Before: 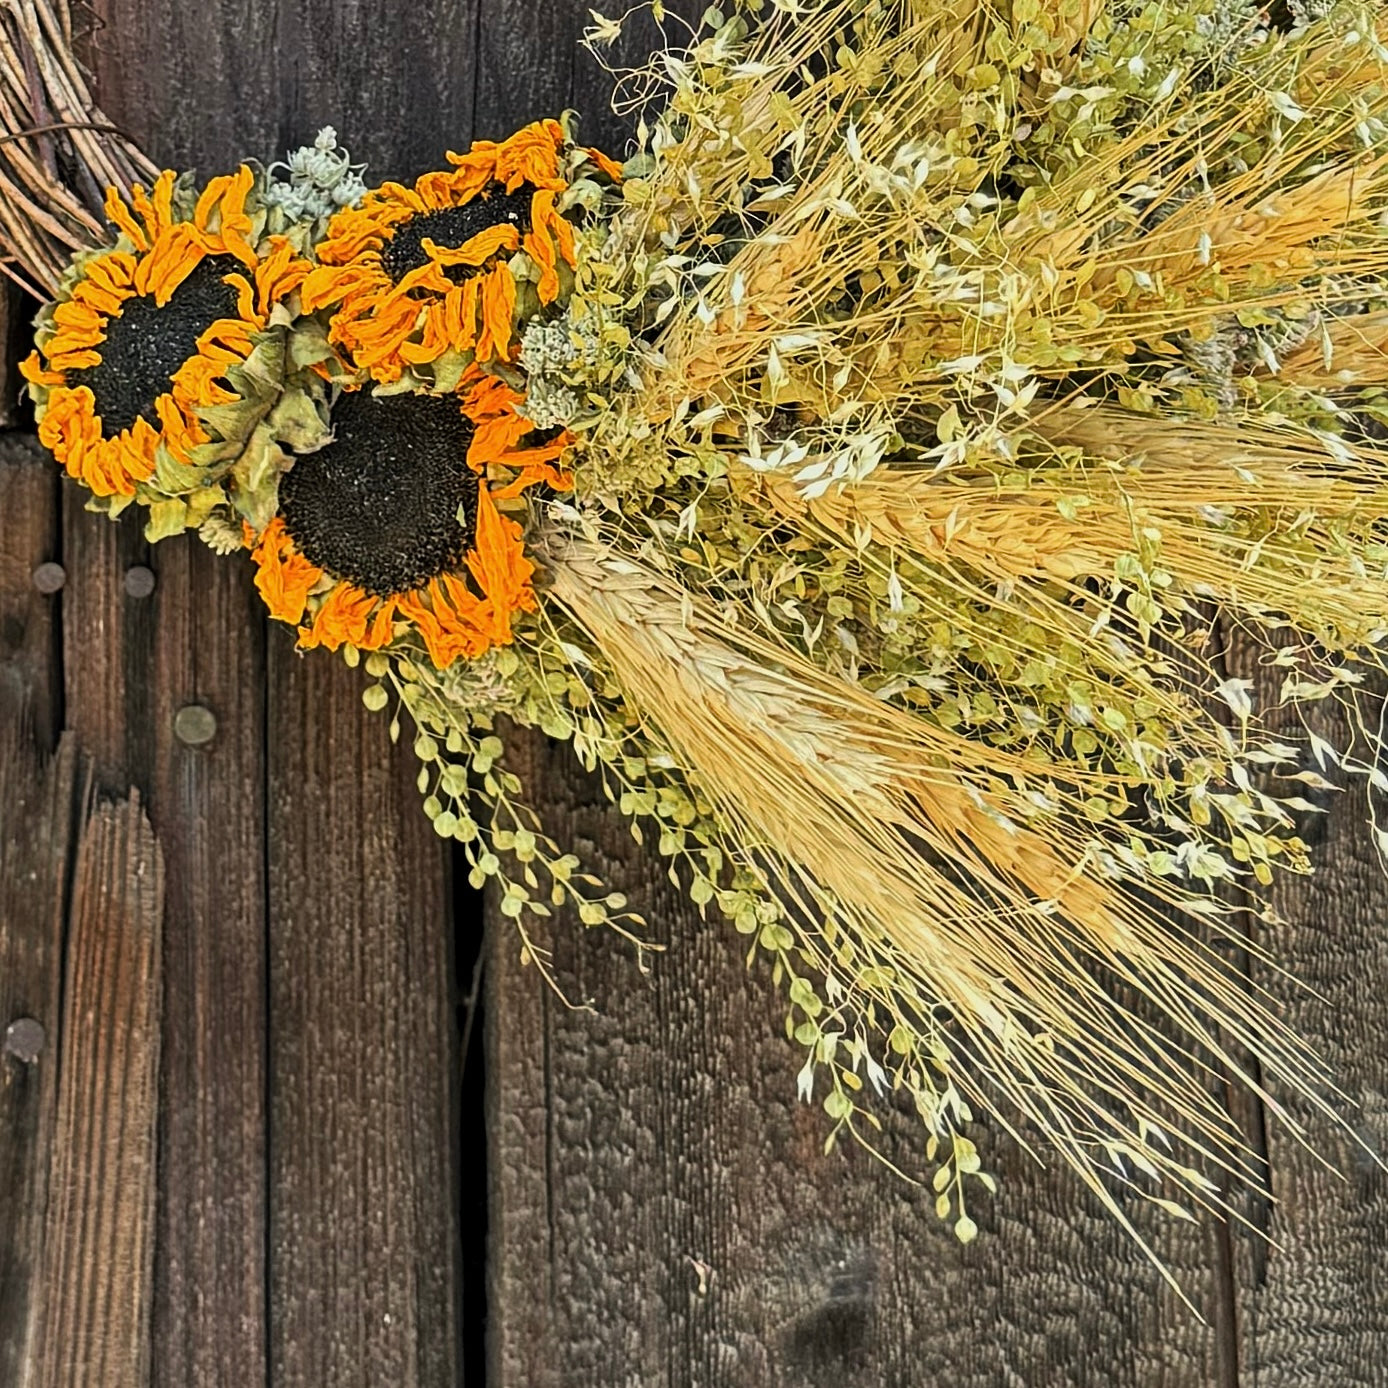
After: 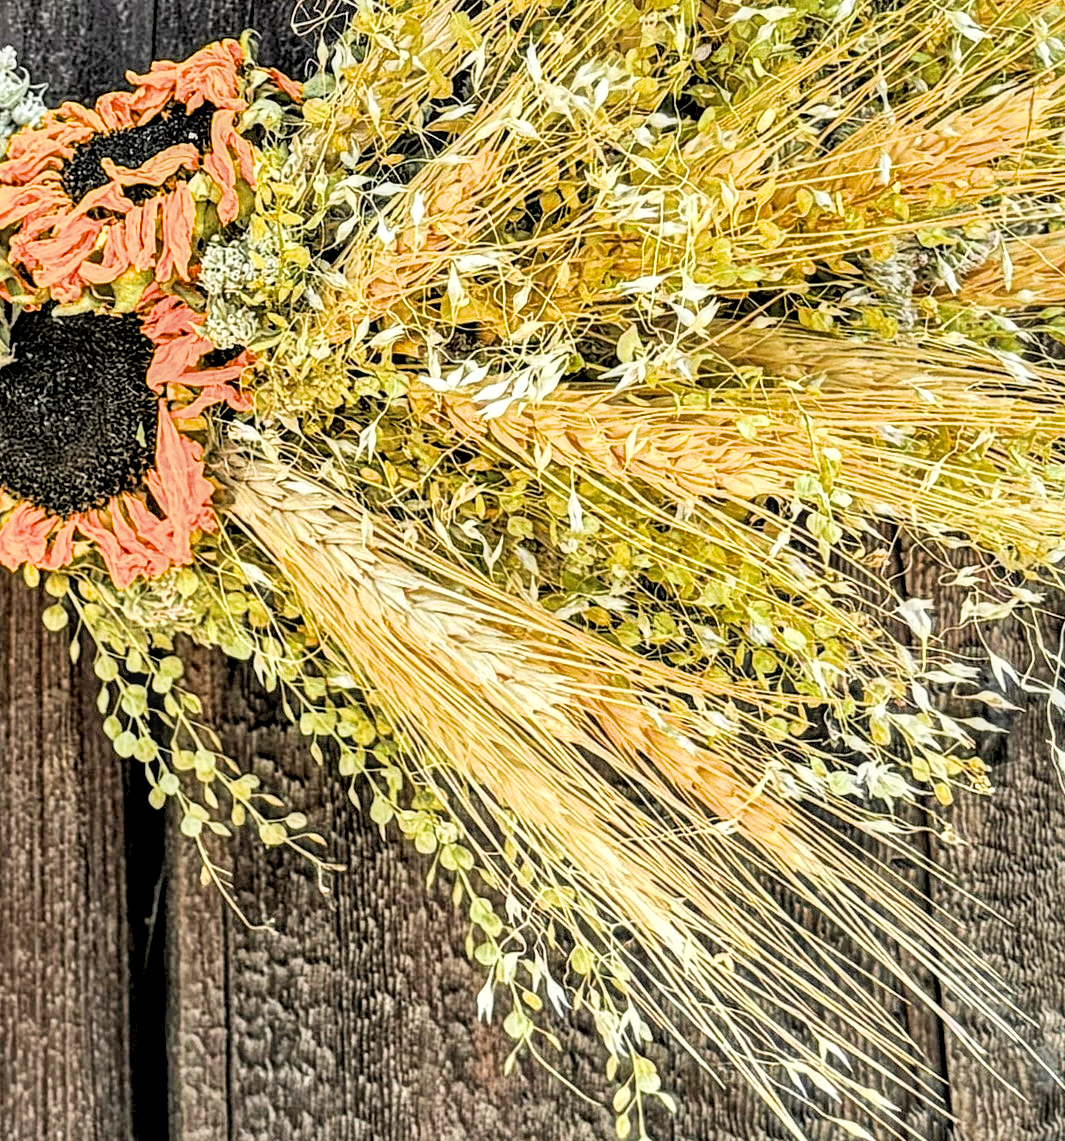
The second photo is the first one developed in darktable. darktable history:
crop: left 23.095%, top 5.827%, bottom 11.854%
local contrast: detail 150%
exposure: exposure 1 EV, compensate highlight preservation false
shadows and highlights: on, module defaults
filmic rgb: black relative exposure -5 EV, hardness 2.88, contrast 1.3, highlights saturation mix -30%
